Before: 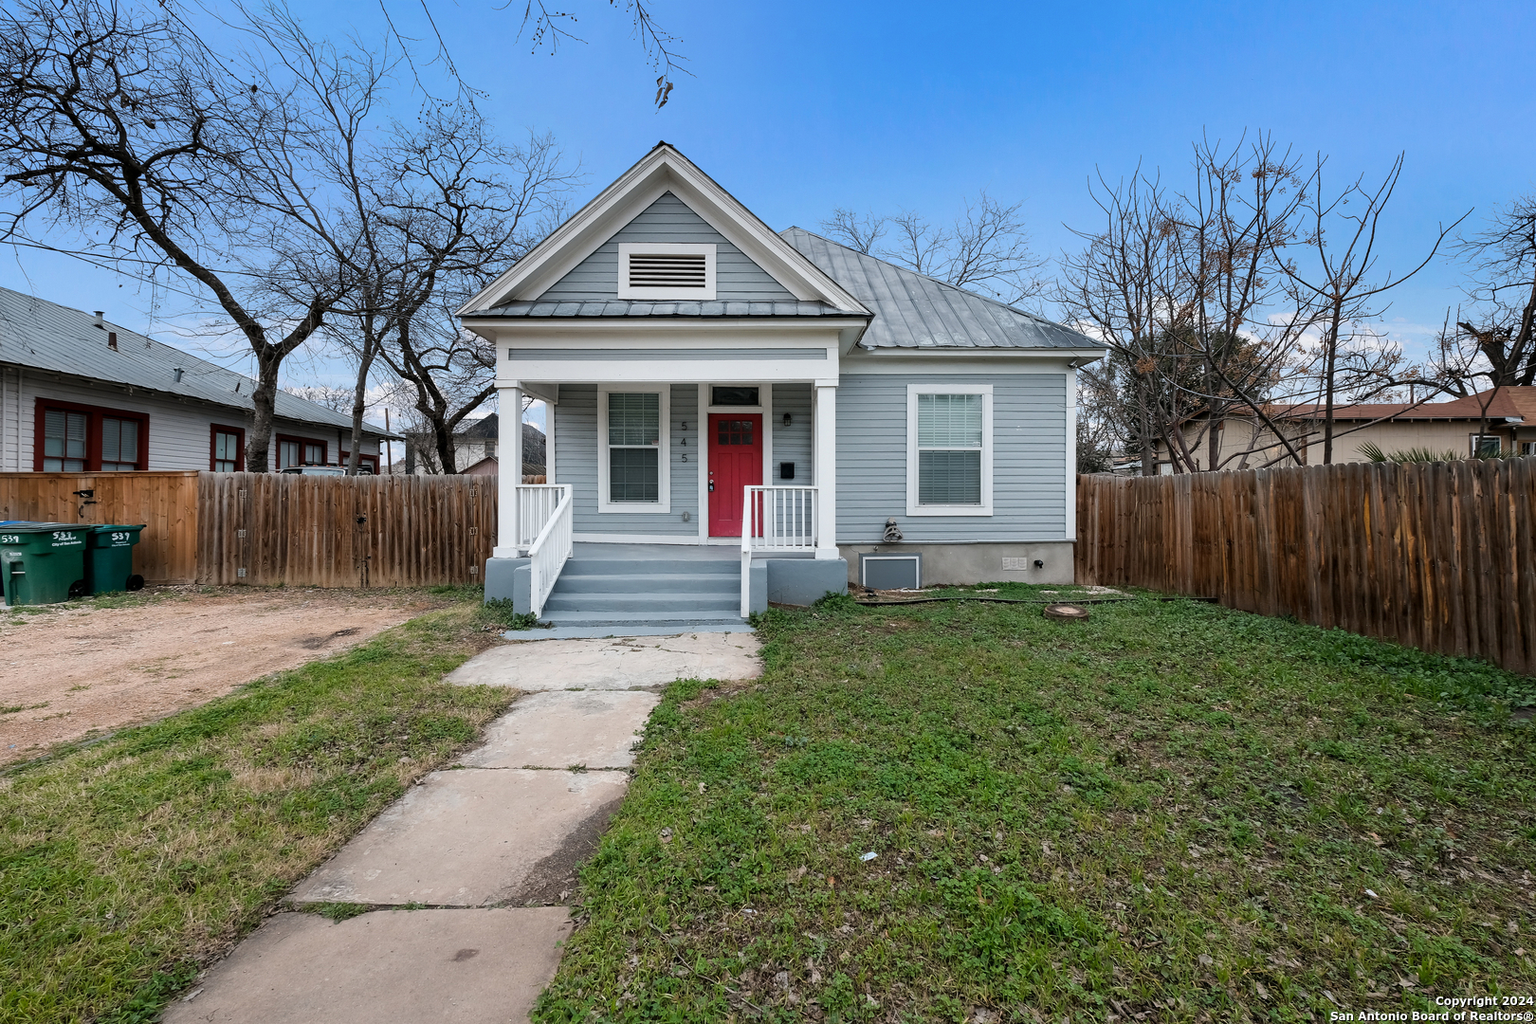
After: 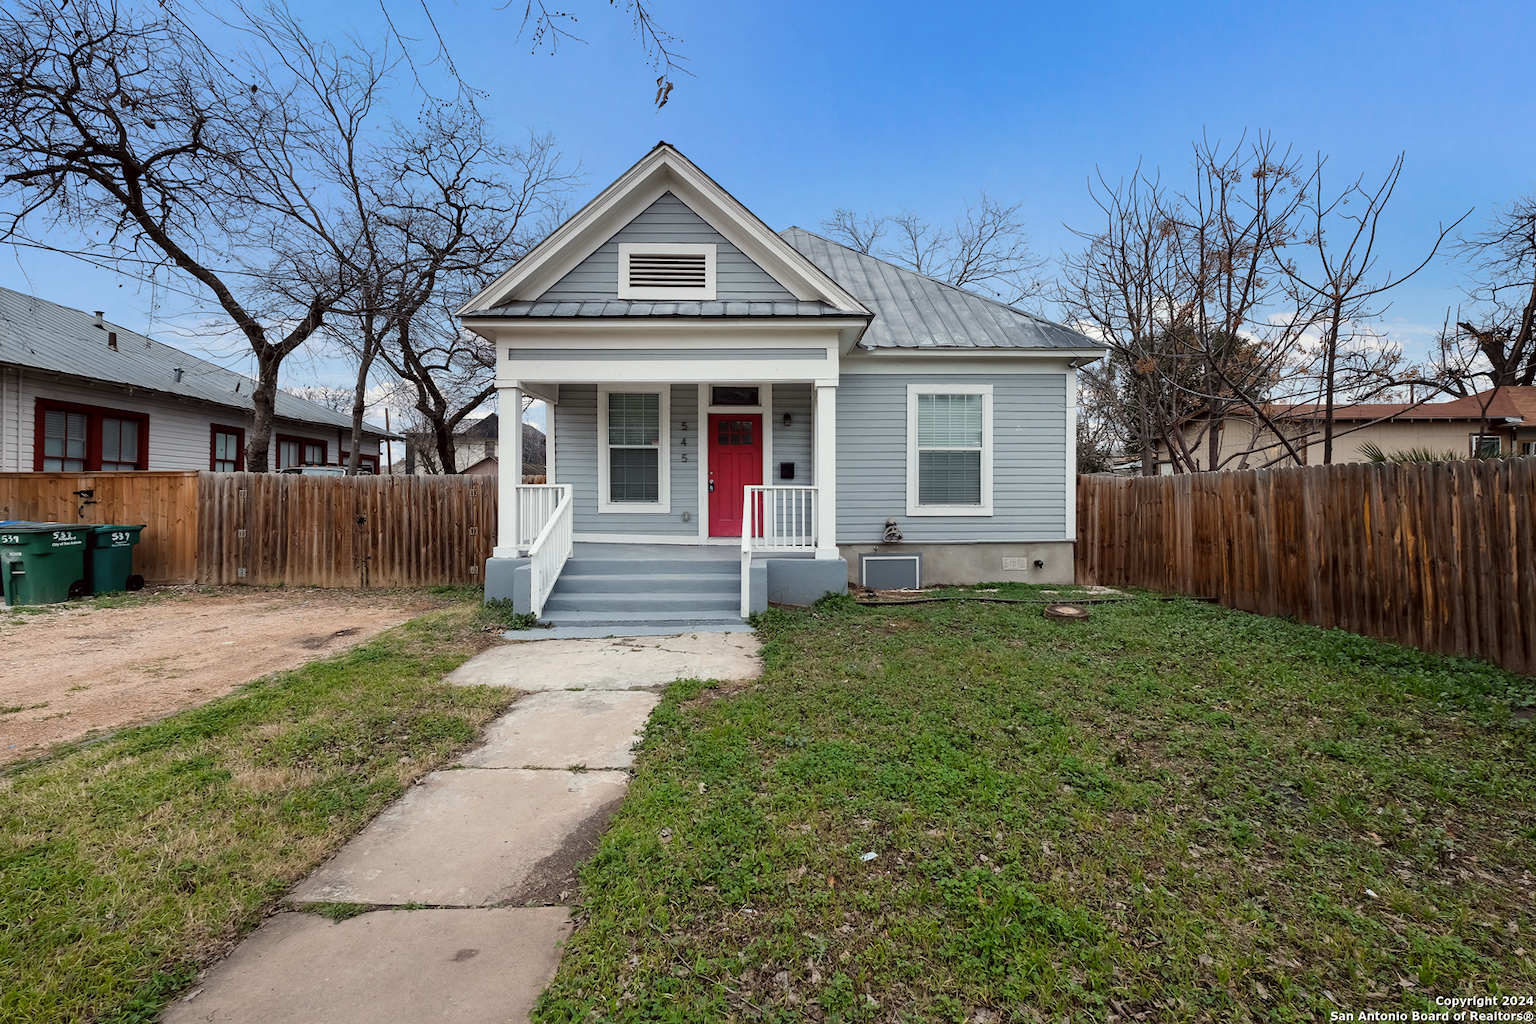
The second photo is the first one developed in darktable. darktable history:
color correction: highlights a* -0.991, highlights b* 4.6, shadows a* 3.59
